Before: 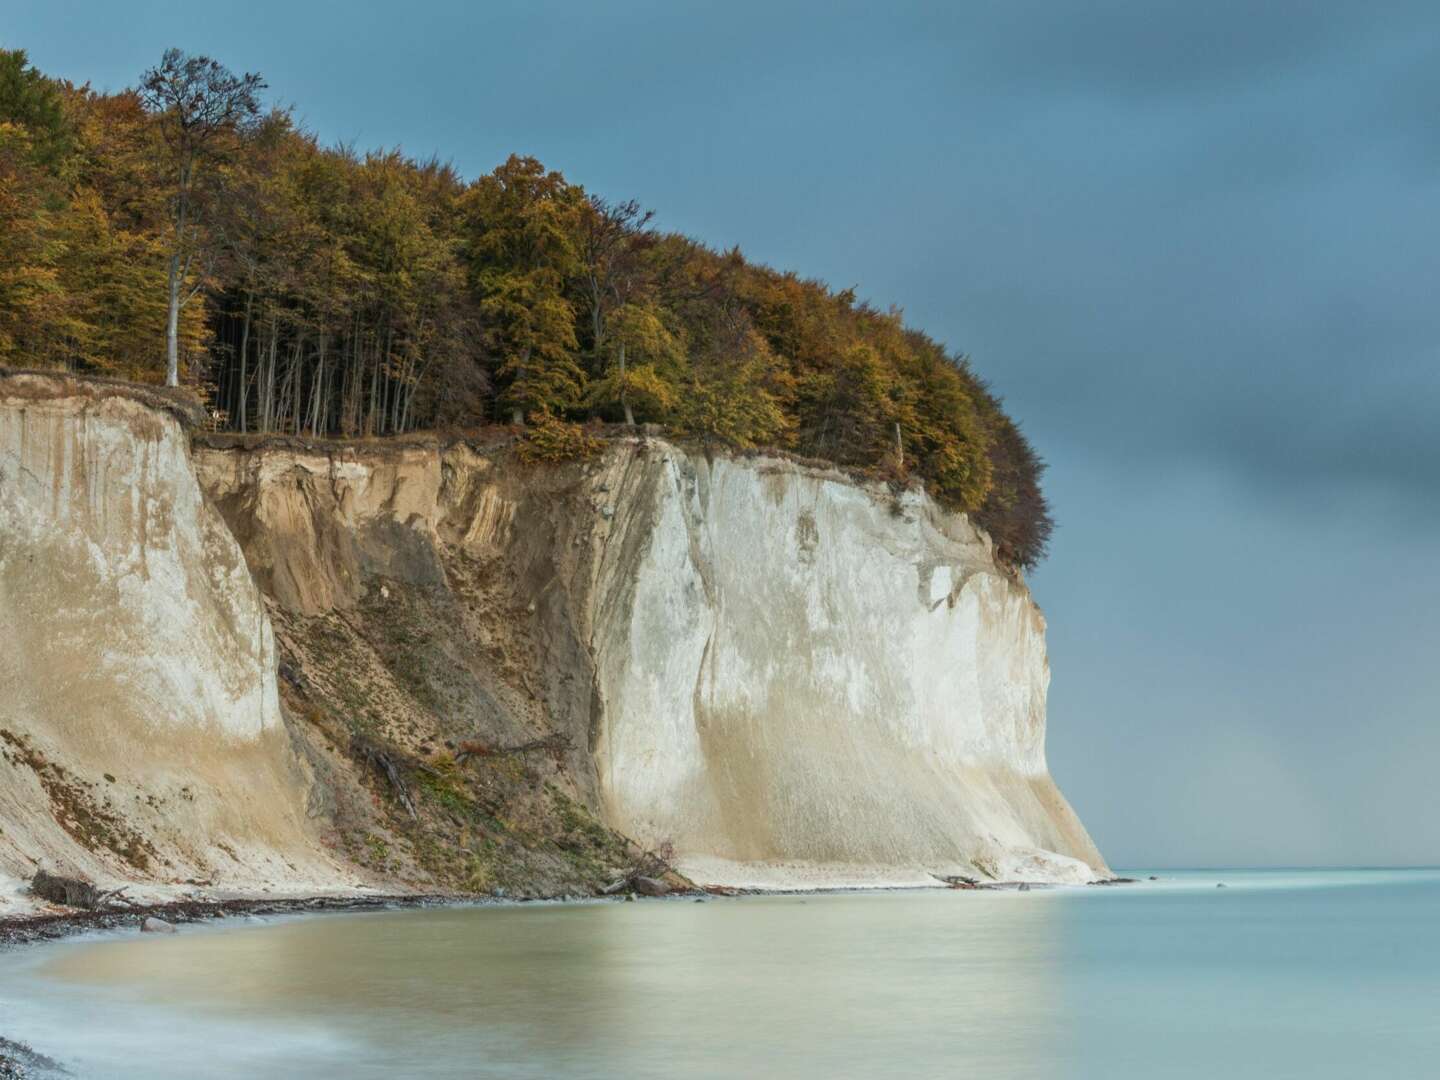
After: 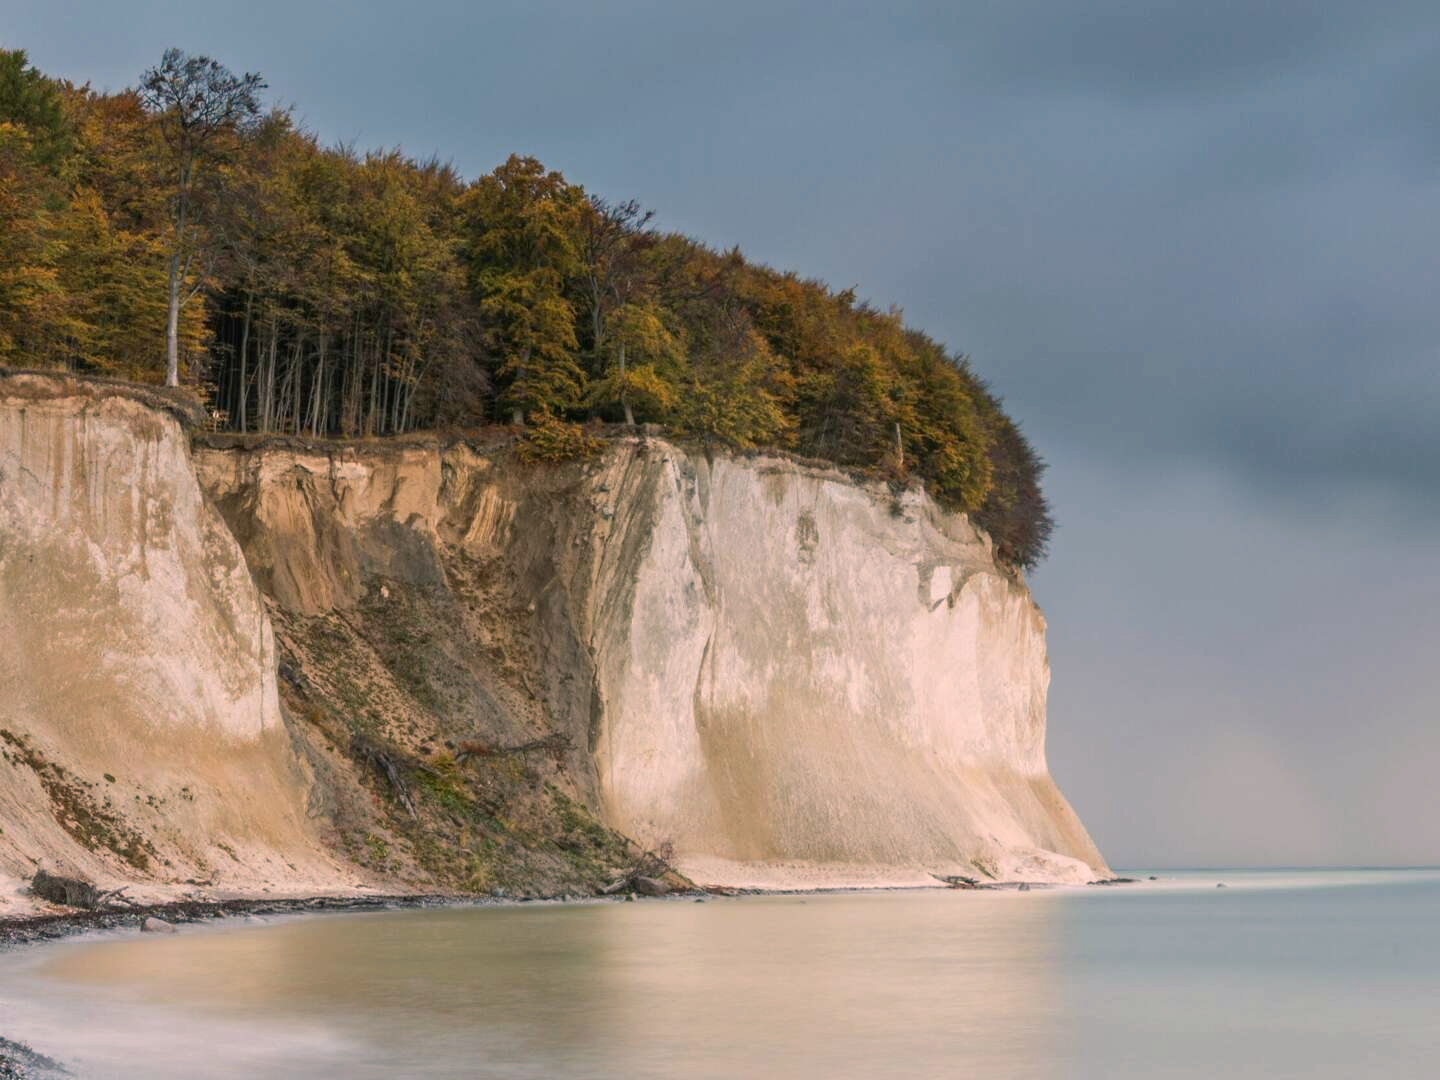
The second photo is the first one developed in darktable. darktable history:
color balance rgb: highlights gain › chroma 4.562%, highlights gain › hue 34.34°, linear chroma grading › global chroma -15.012%, perceptual saturation grading › global saturation 17.339%
